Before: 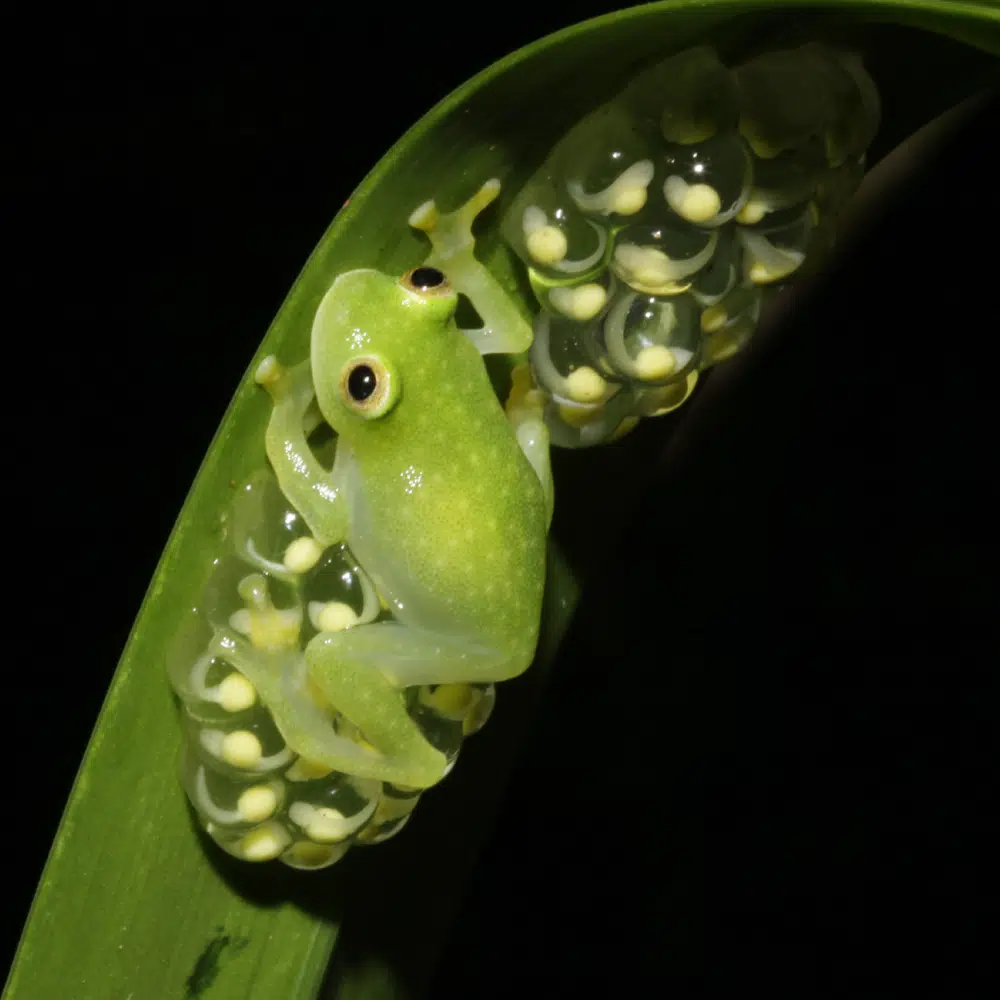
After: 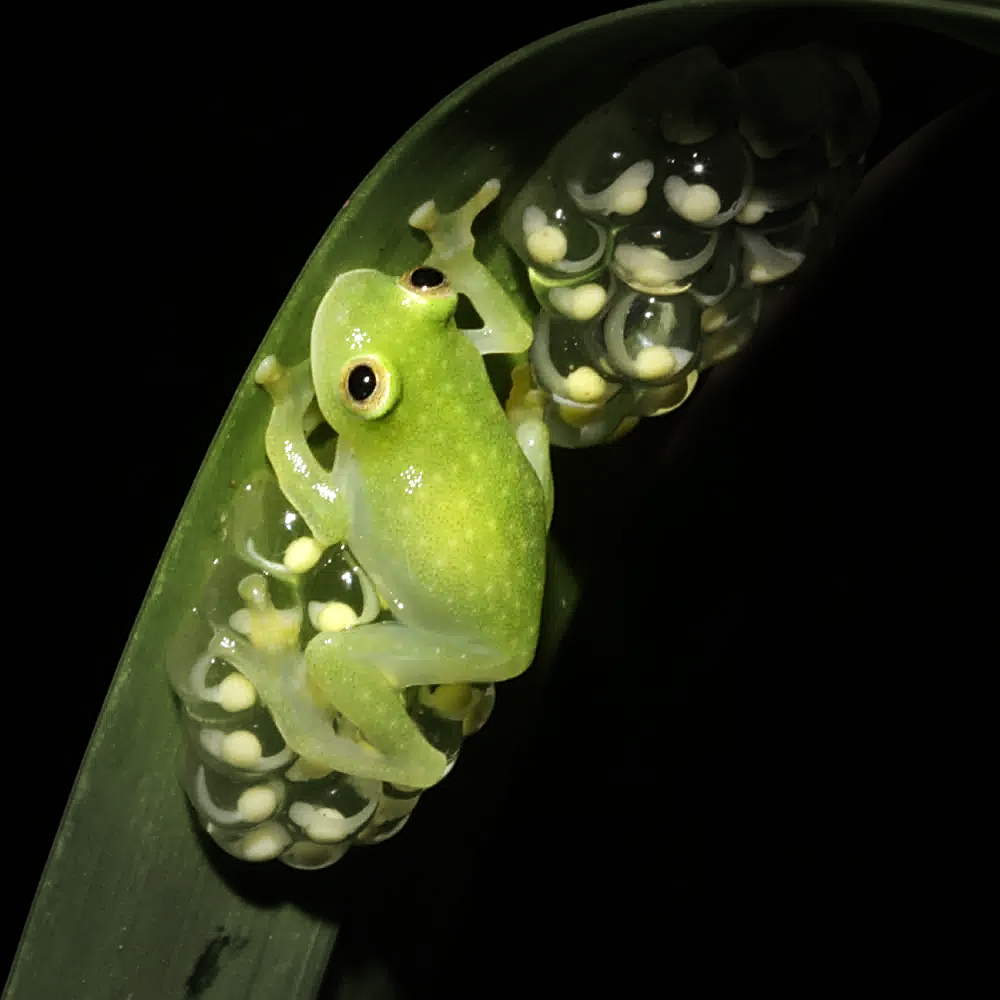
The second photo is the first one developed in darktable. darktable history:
vignetting: fall-off start 33.76%, fall-off radius 64.94%, brightness -0.575, center (-0.12, -0.002), width/height ratio 0.959
tone equalizer: -8 EV -0.417 EV, -7 EV -0.389 EV, -6 EV -0.333 EV, -5 EV -0.222 EV, -3 EV 0.222 EV, -2 EV 0.333 EV, -1 EV 0.389 EV, +0 EV 0.417 EV, edges refinement/feathering 500, mask exposure compensation -1.57 EV, preserve details no
sharpen: on, module defaults
